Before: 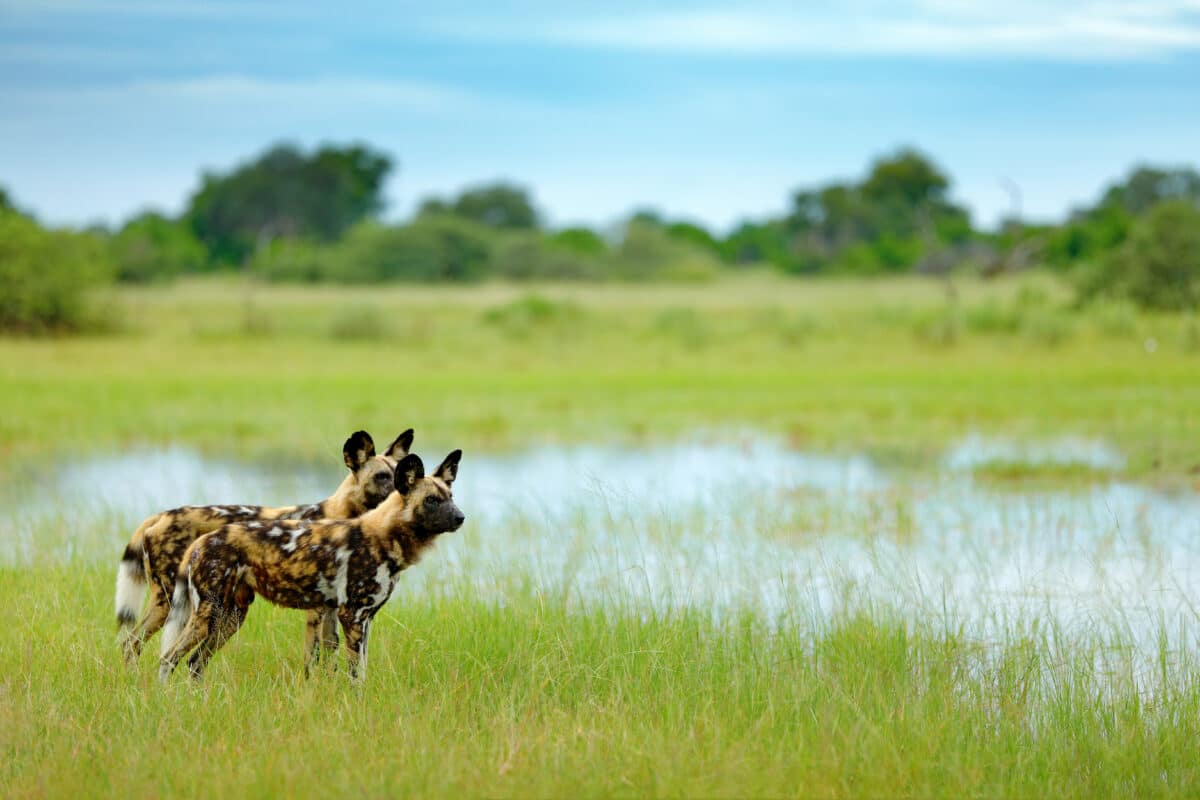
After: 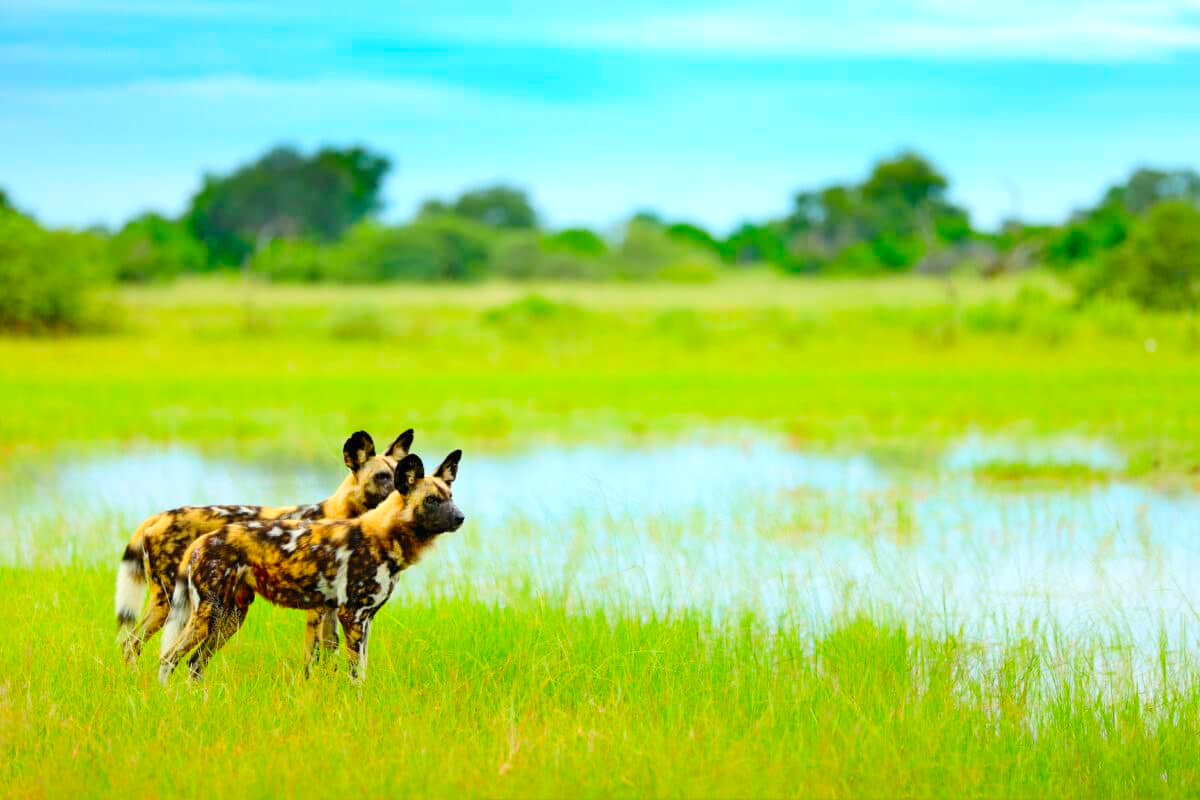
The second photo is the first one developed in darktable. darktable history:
contrast brightness saturation: contrast 0.196, brightness 0.205, saturation 0.803
